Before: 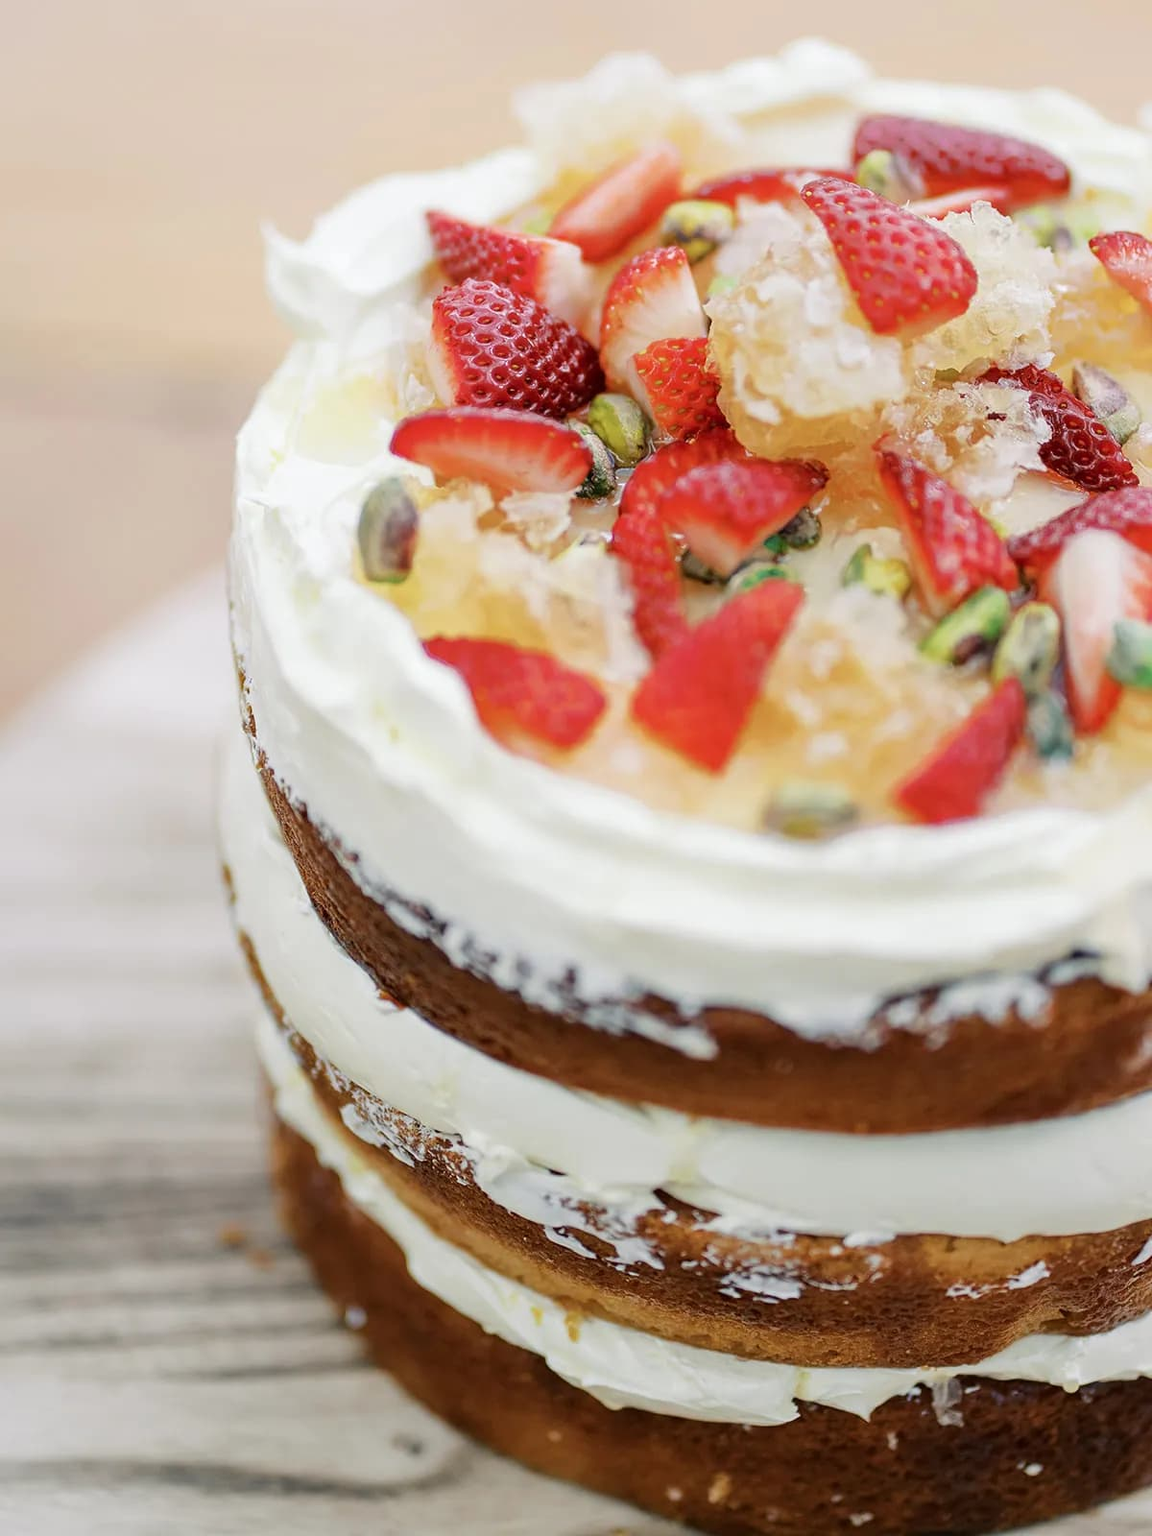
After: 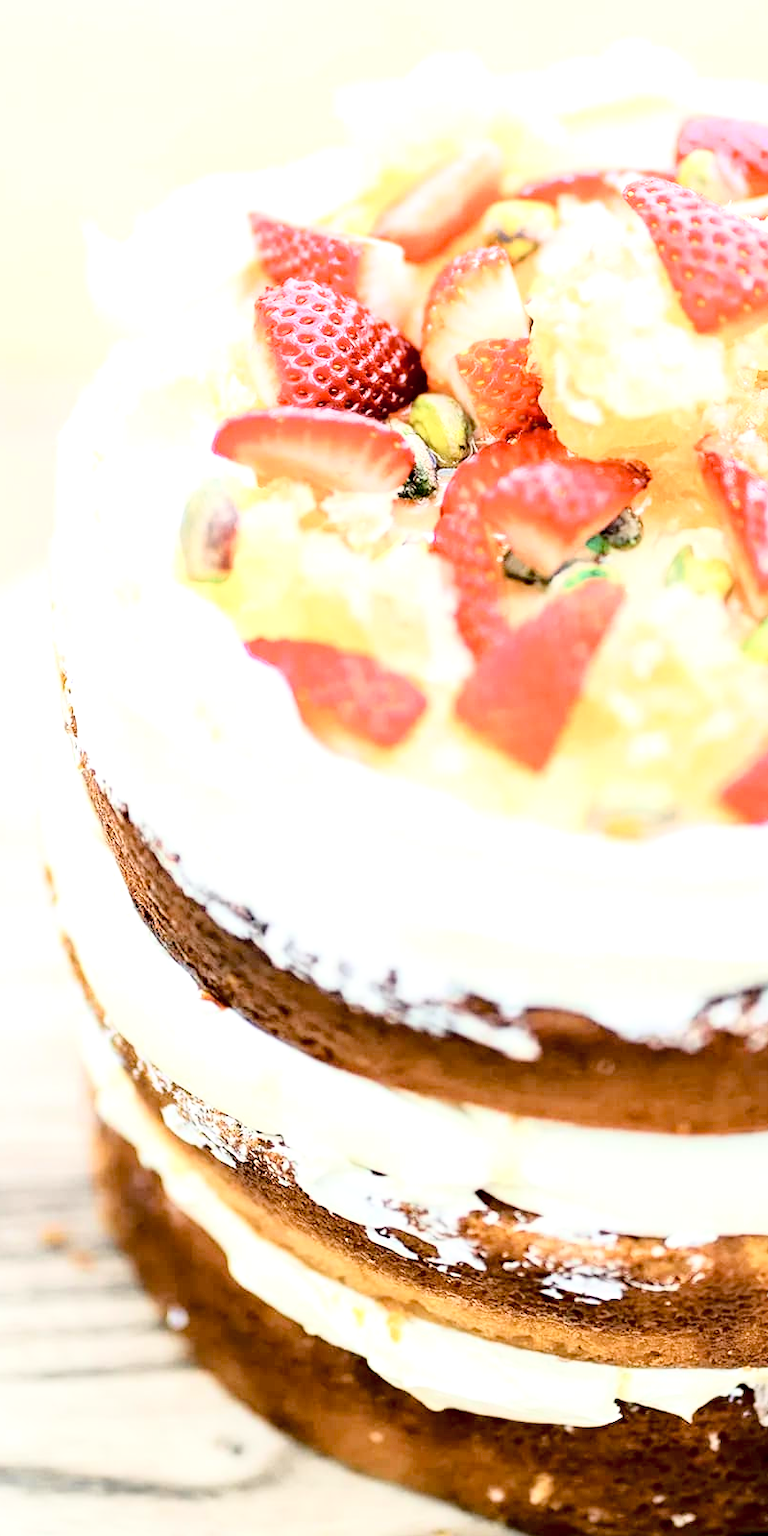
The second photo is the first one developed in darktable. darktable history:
exposure: black level correction 0.008, exposure 0.979 EV, compensate highlight preservation false
crop and rotate: left 15.546%, right 17.787%
base curve: curves: ch0 [(0, 0) (0.028, 0.03) (0.121, 0.232) (0.46, 0.748) (0.859, 0.968) (1, 1)]
contrast brightness saturation: saturation -0.17
